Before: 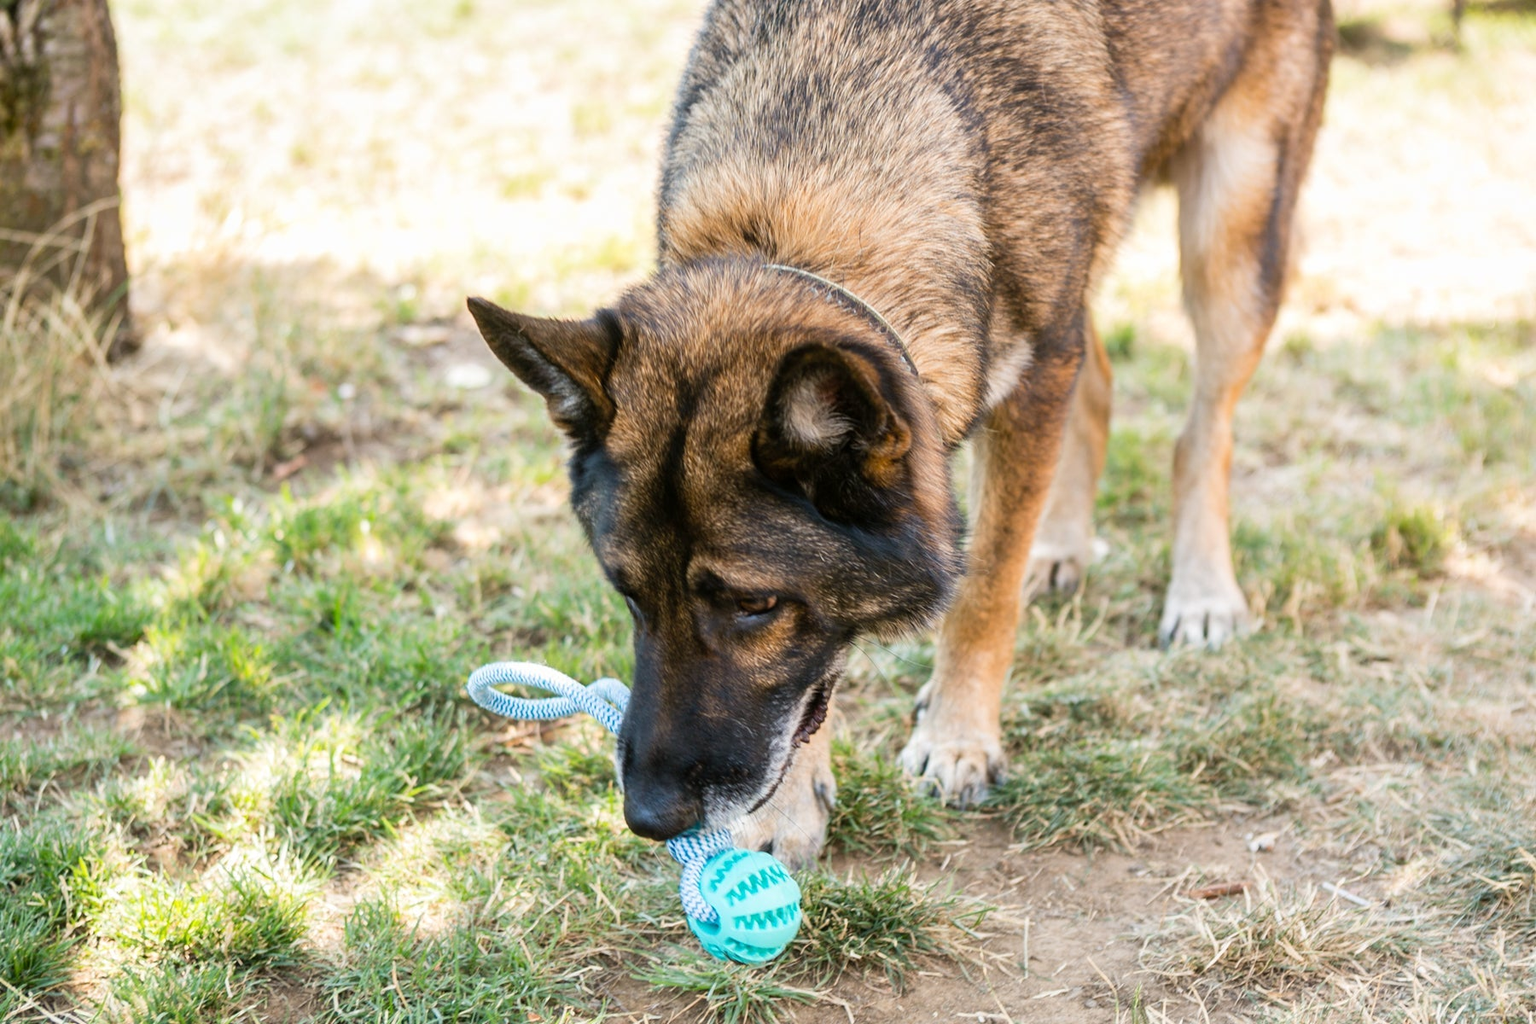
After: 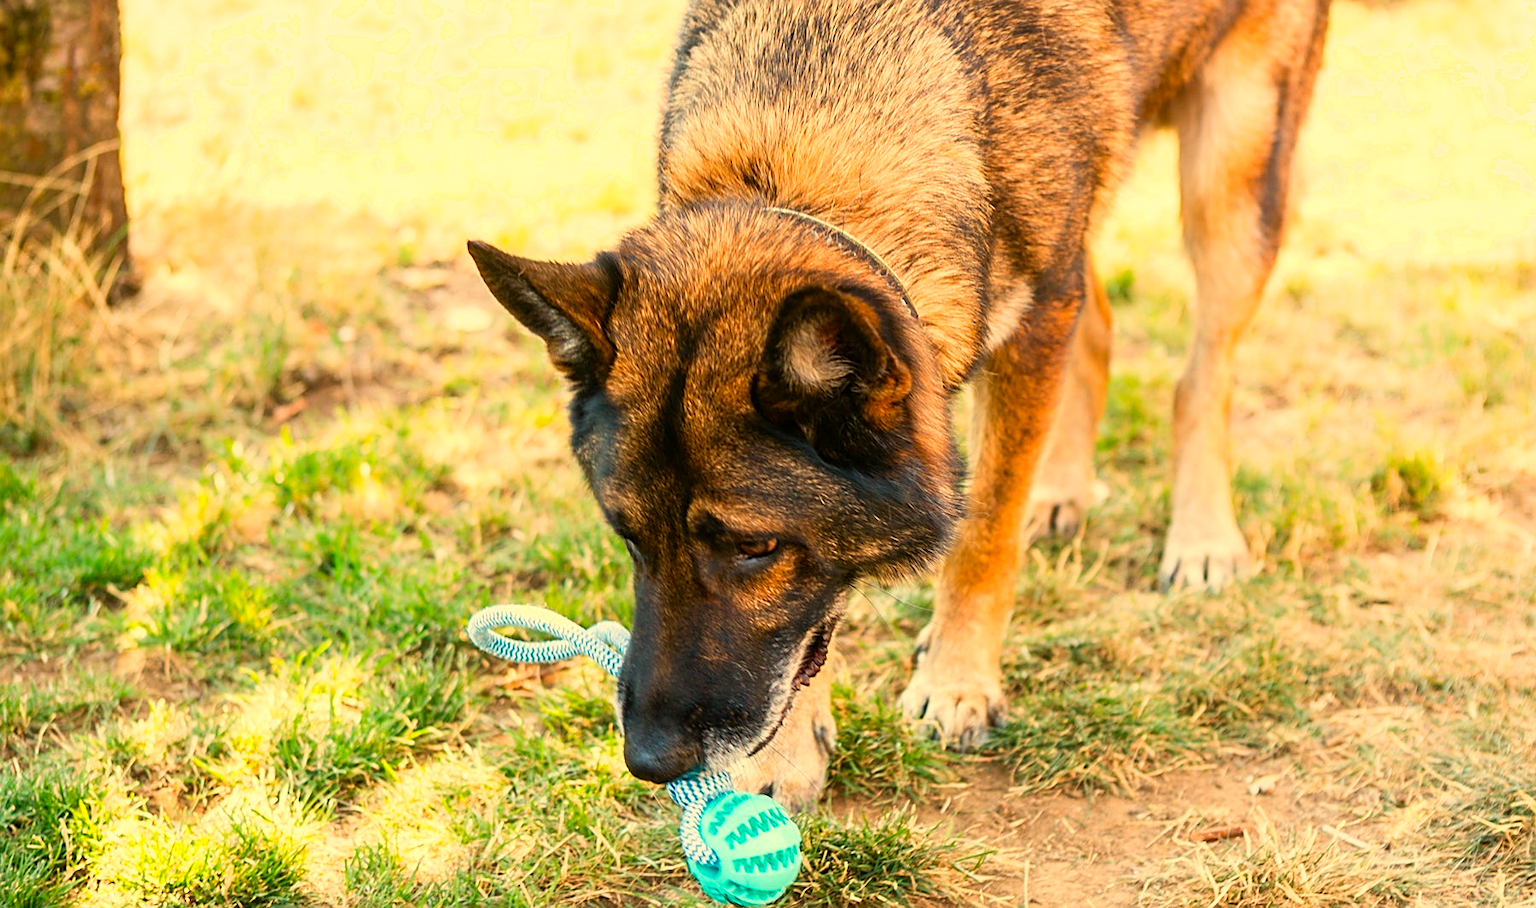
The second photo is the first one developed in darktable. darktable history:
contrast brightness saturation: saturation 0.5
crop and rotate: top 5.609%, bottom 5.609%
white balance: red 1.123, blue 0.83
sharpen: on, module defaults
shadows and highlights: shadows 0, highlights 40
